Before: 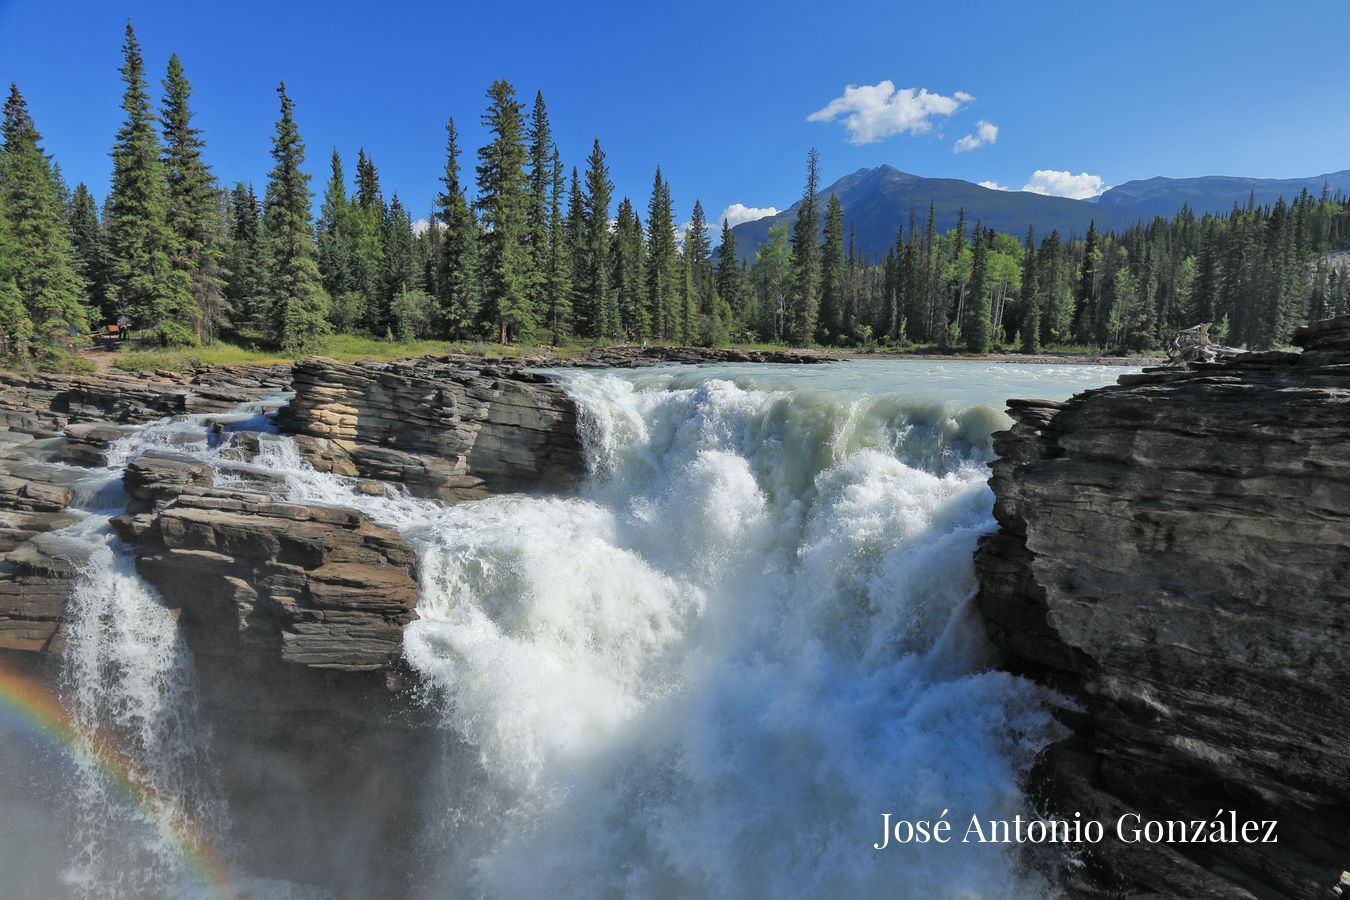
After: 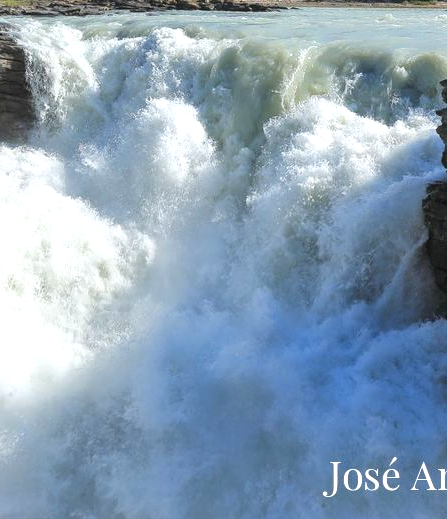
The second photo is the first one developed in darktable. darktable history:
local contrast: detail 110%
crop: left 40.878%, top 39.176%, right 25.993%, bottom 3.081%
exposure: black level correction 0, exposure 0.5 EV, compensate highlight preservation false
